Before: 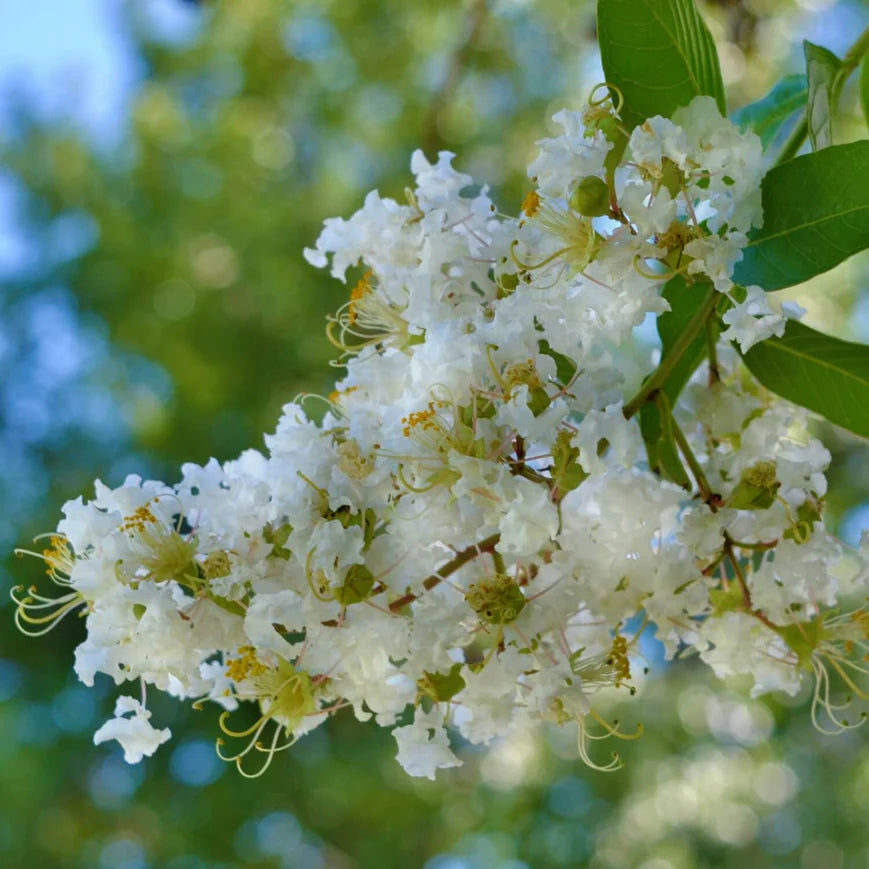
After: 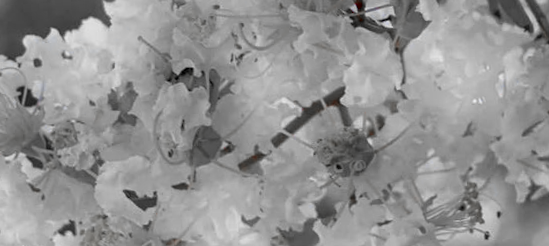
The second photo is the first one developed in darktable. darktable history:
sharpen: amount 0.2
crop: left 18.091%, top 51.13%, right 17.525%, bottom 16.85%
color zones: curves: ch0 [(0, 0.278) (0.143, 0.5) (0.286, 0.5) (0.429, 0.5) (0.571, 0.5) (0.714, 0.5) (0.857, 0.5) (1, 0.5)]; ch1 [(0, 1) (0.143, 0.165) (0.286, 0) (0.429, 0) (0.571, 0) (0.714, 0) (0.857, 0.5) (1, 0.5)]; ch2 [(0, 0.508) (0.143, 0.5) (0.286, 0.5) (0.429, 0.5) (0.571, 0.5) (0.714, 0.5) (0.857, 0.5) (1, 0.5)]
rotate and perspective: rotation -3.52°, crop left 0.036, crop right 0.964, crop top 0.081, crop bottom 0.919
